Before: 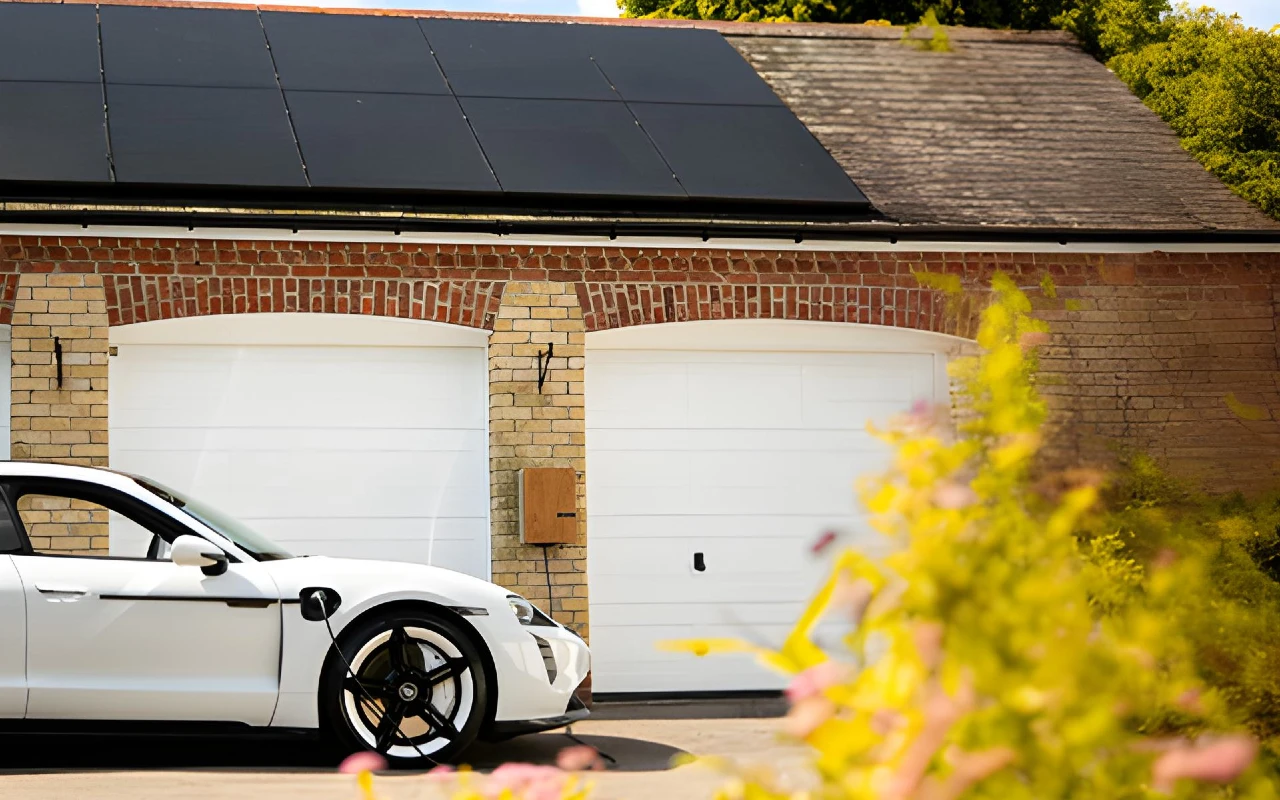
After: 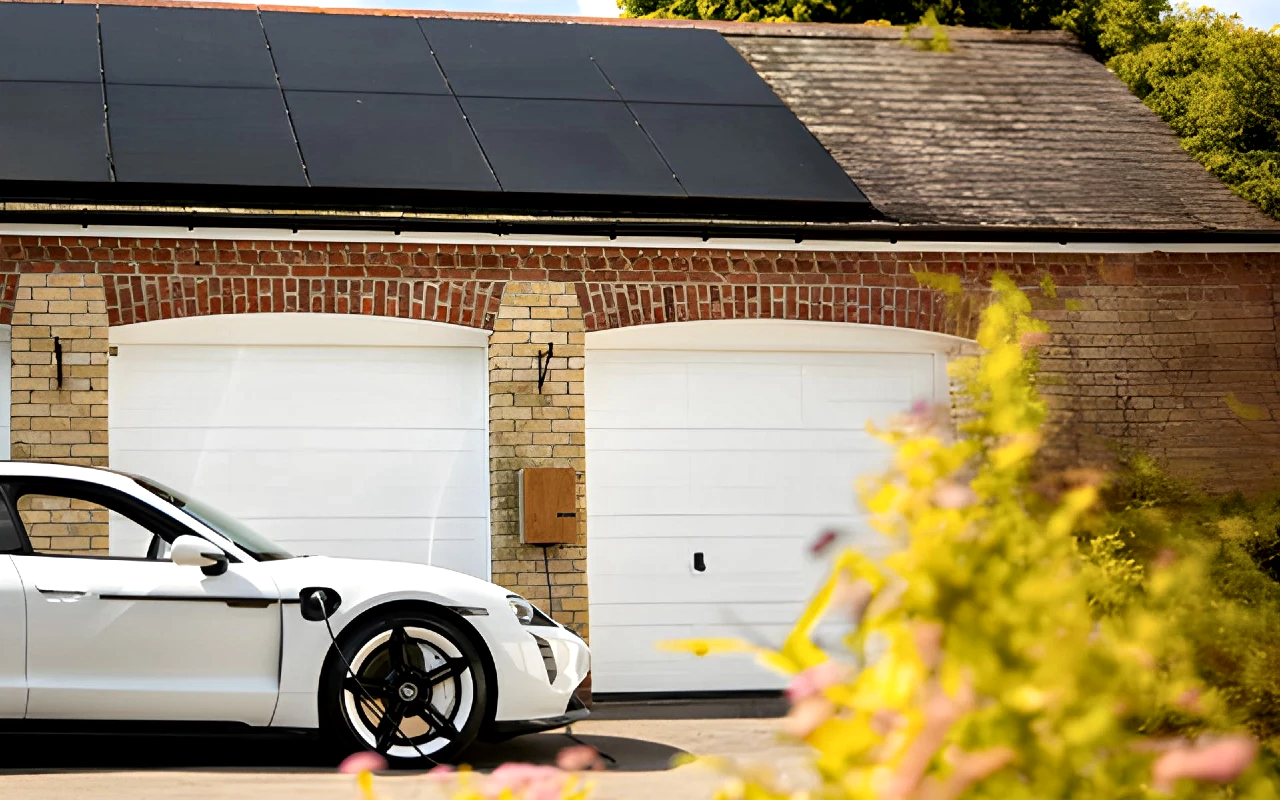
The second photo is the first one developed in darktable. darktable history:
local contrast: mode bilateral grid, contrast 50, coarseness 49, detail 150%, midtone range 0.2
